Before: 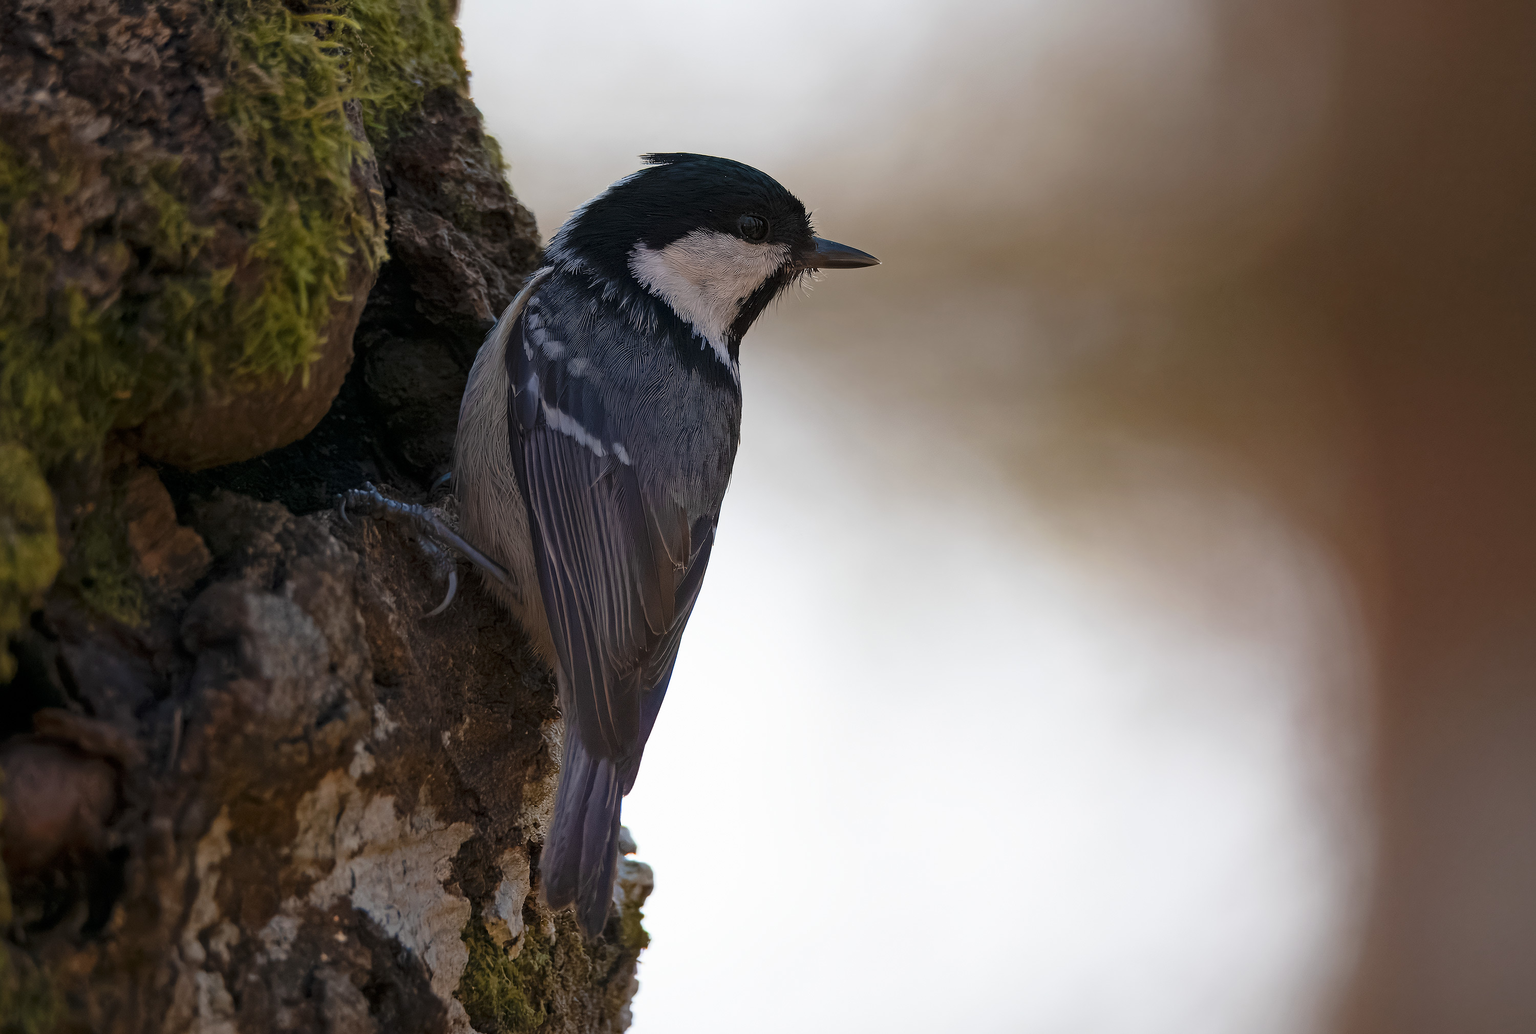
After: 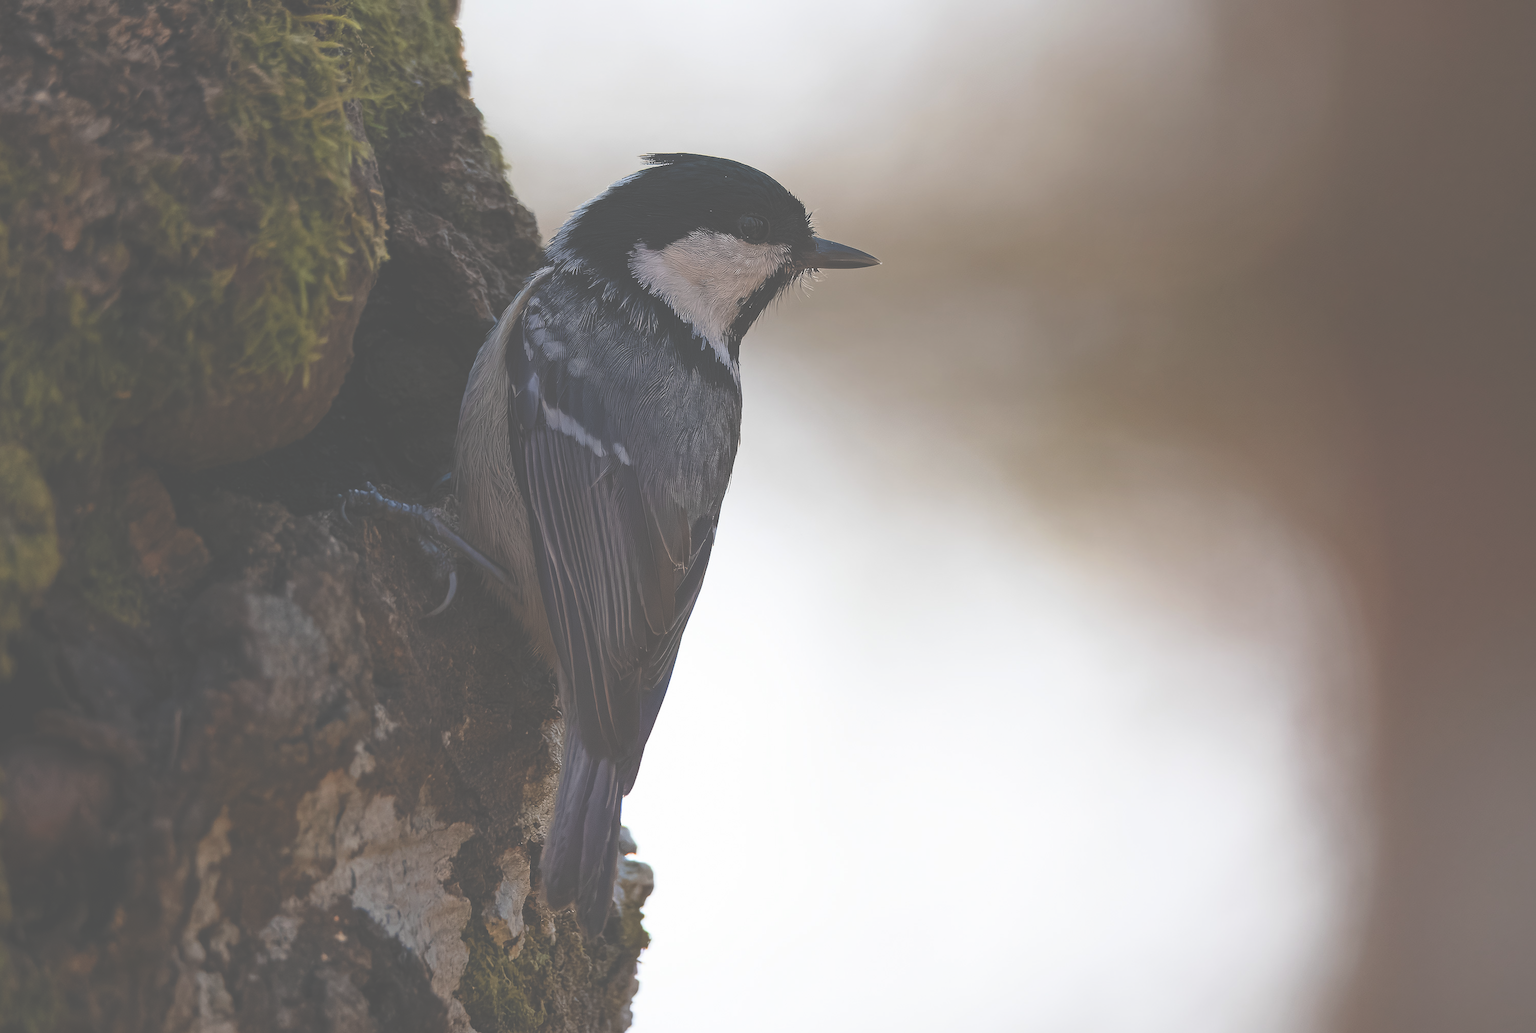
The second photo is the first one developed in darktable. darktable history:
shadows and highlights: shadows -30.31, highlights 29.65
exposure: black level correction -0.087, compensate exposure bias true, compensate highlight preservation false
